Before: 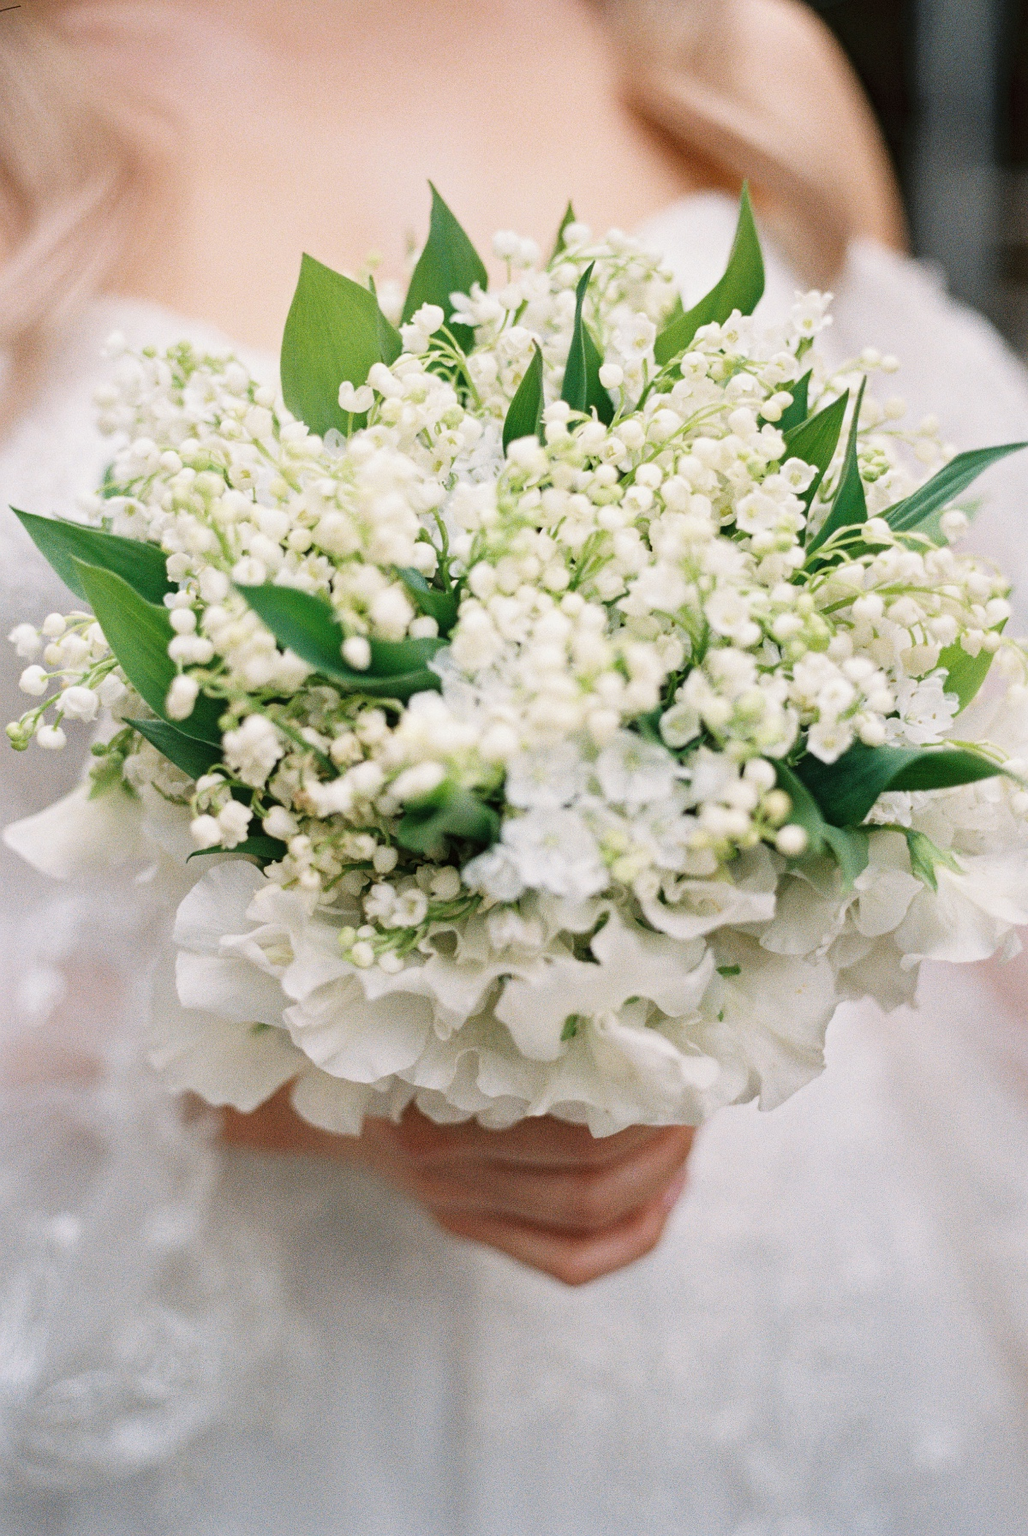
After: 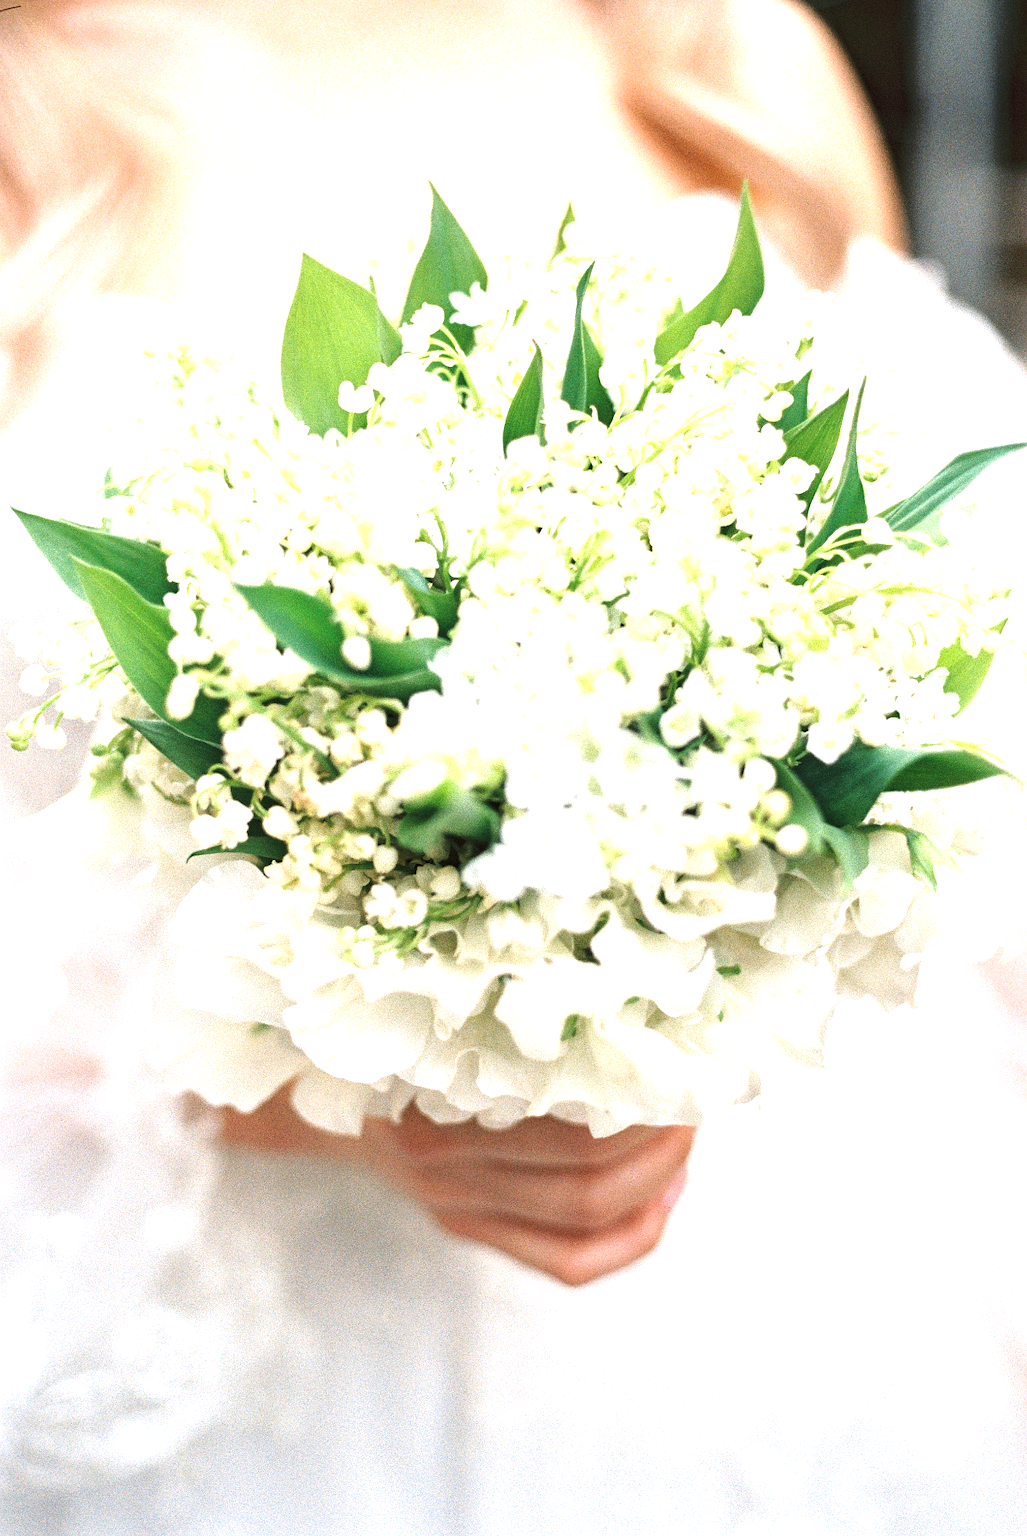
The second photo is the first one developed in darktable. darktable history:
exposure: black level correction 0, exposure 1.2 EV, compensate highlight preservation false
tone equalizer: -8 EV -0.586 EV, mask exposure compensation -0.496 EV
